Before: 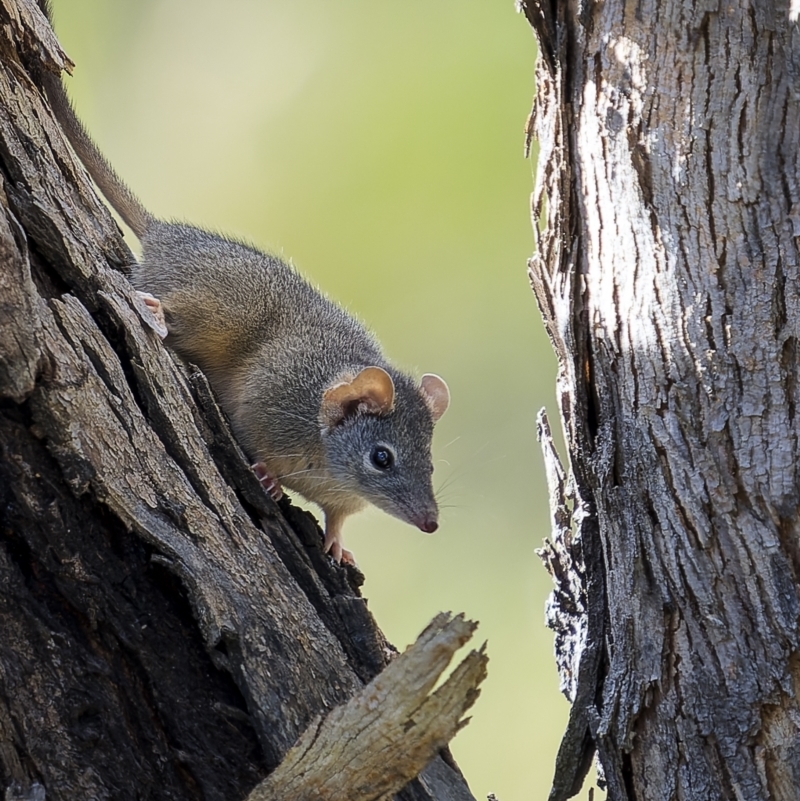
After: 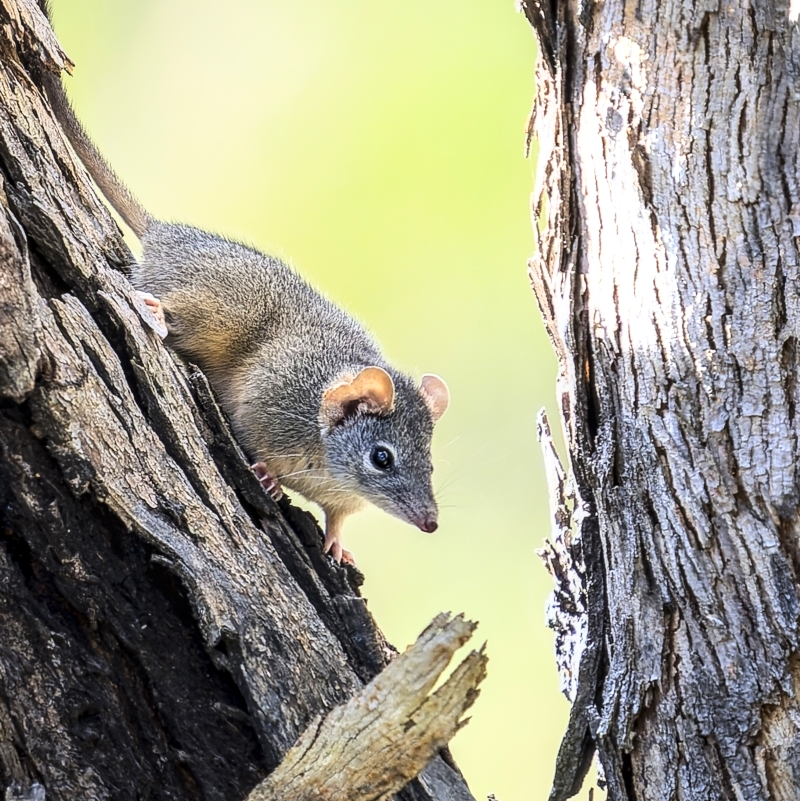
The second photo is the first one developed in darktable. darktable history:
local contrast: on, module defaults
base curve: curves: ch0 [(0, 0) (0.018, 0.026) (0.143, 0.37) (0.33, 0.731) (0.458, 0.853) (0.735, 0.965) (0.905, 0.986) (1, 1)]
